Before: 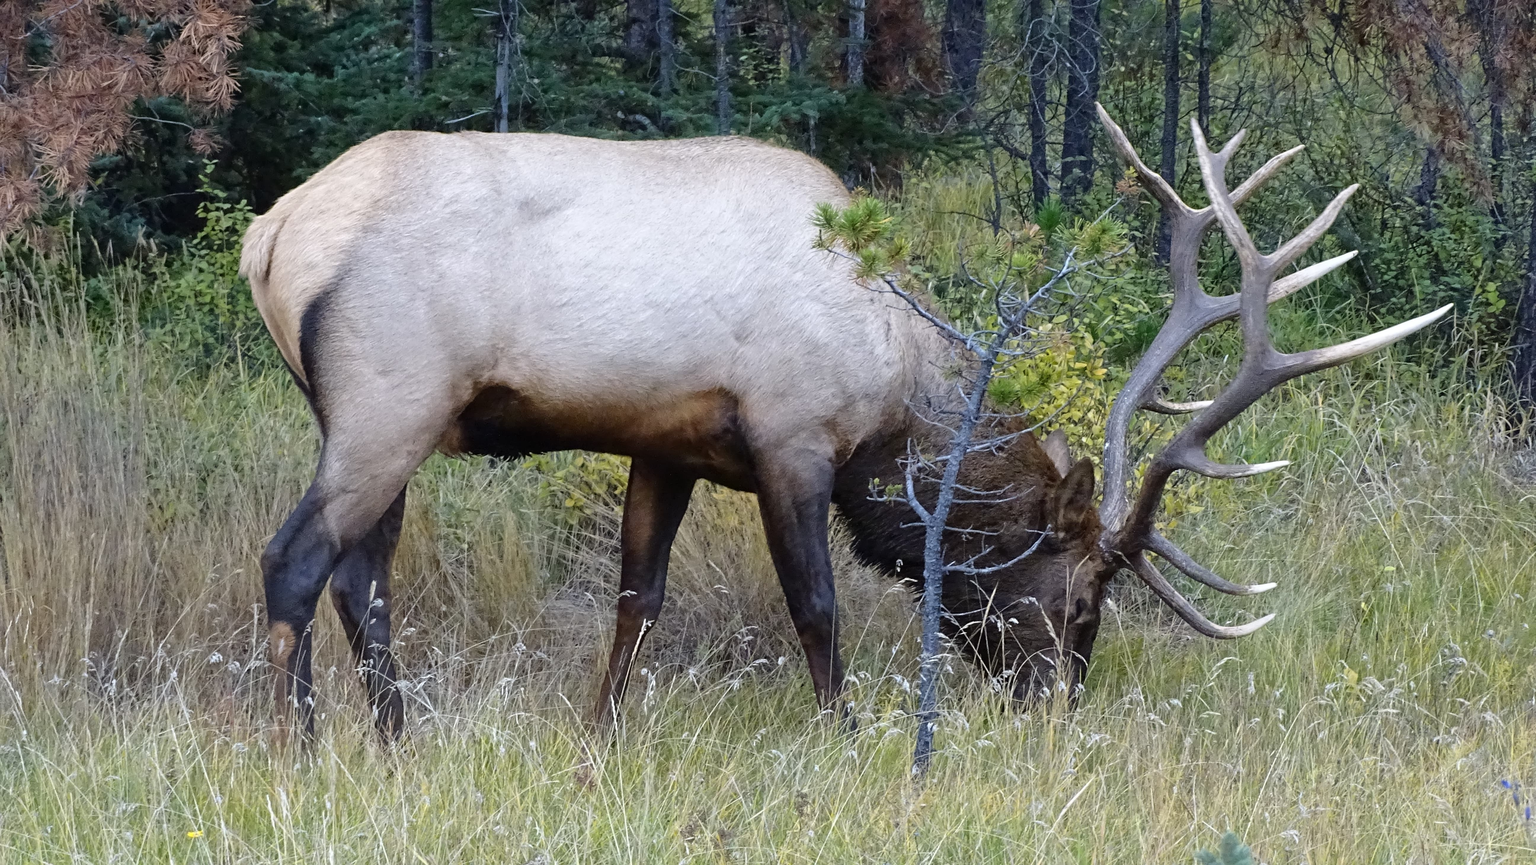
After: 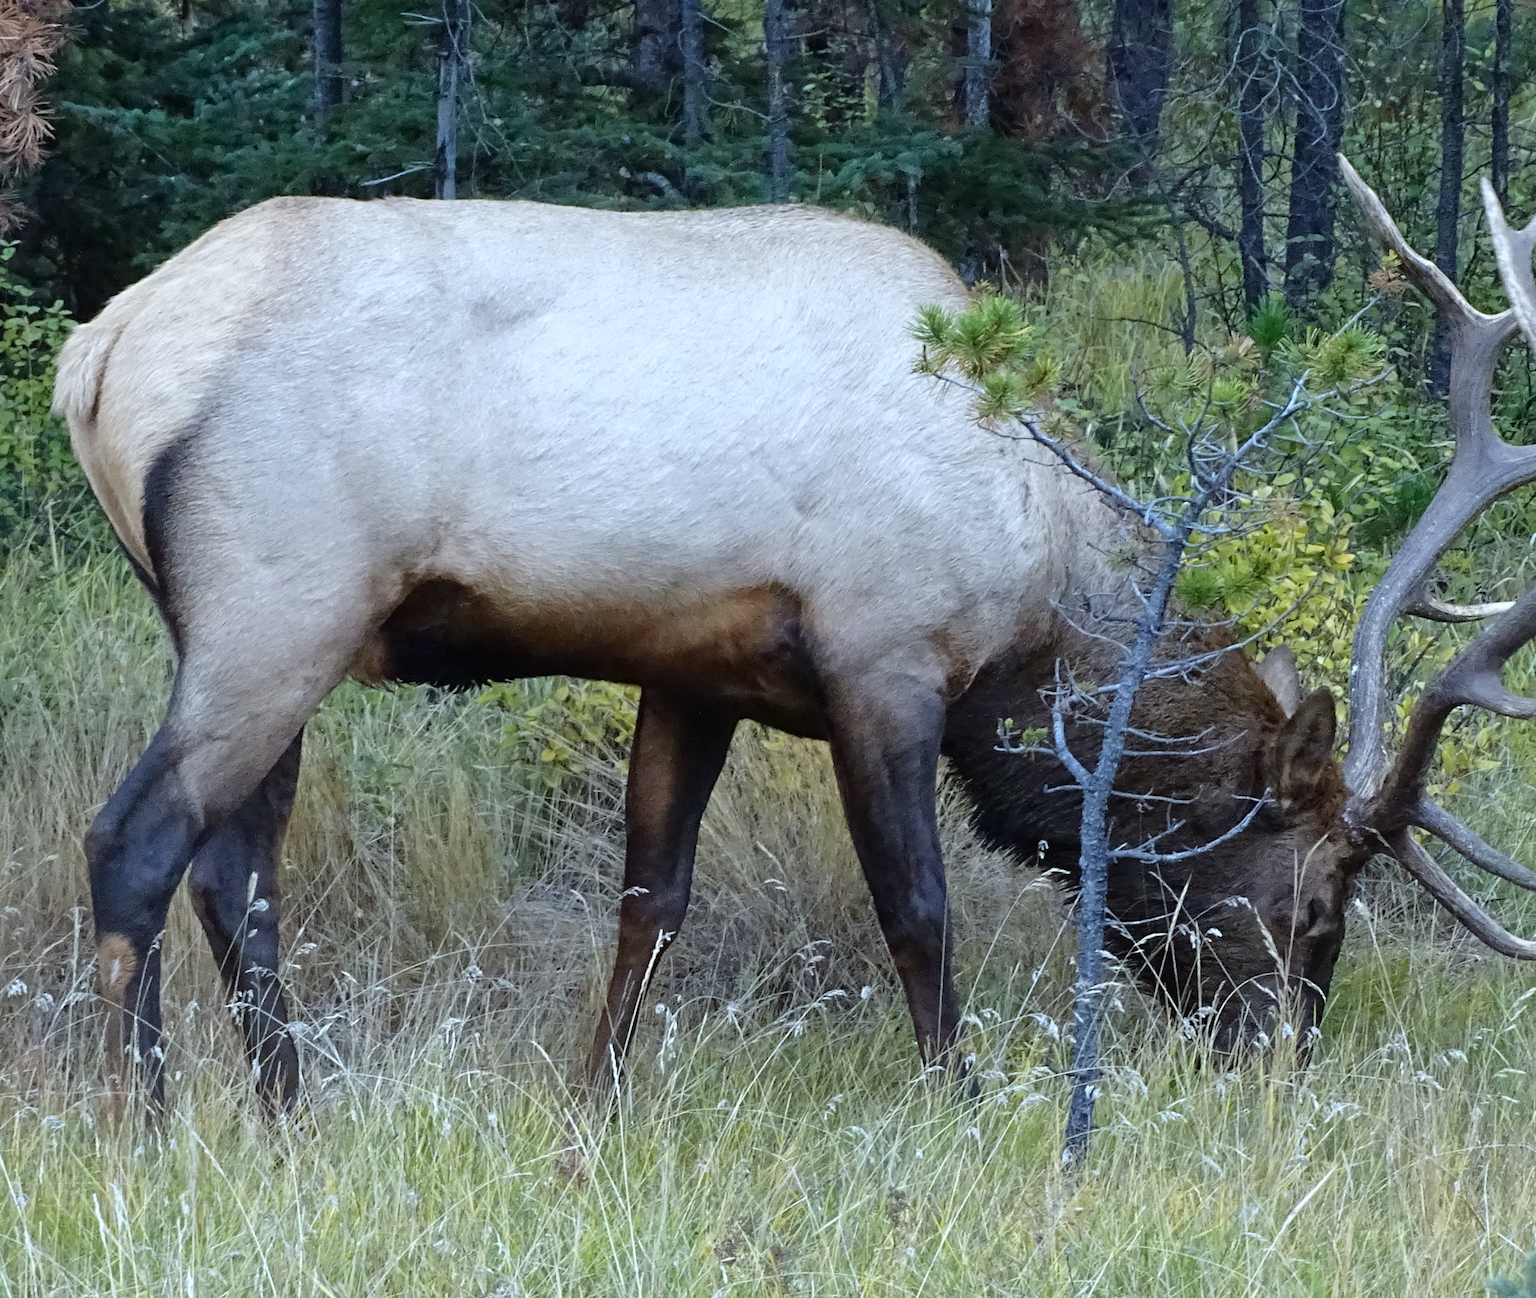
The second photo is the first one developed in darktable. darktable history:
crop and rotate: left 13.347%, right 20.029%
color calibration: illuminant Planckian (black body), adaptation linear Bradford (ICC v4), x 0.364, y 0.367, temperature 4407.19 K
tone equalizer: on, module defaults
